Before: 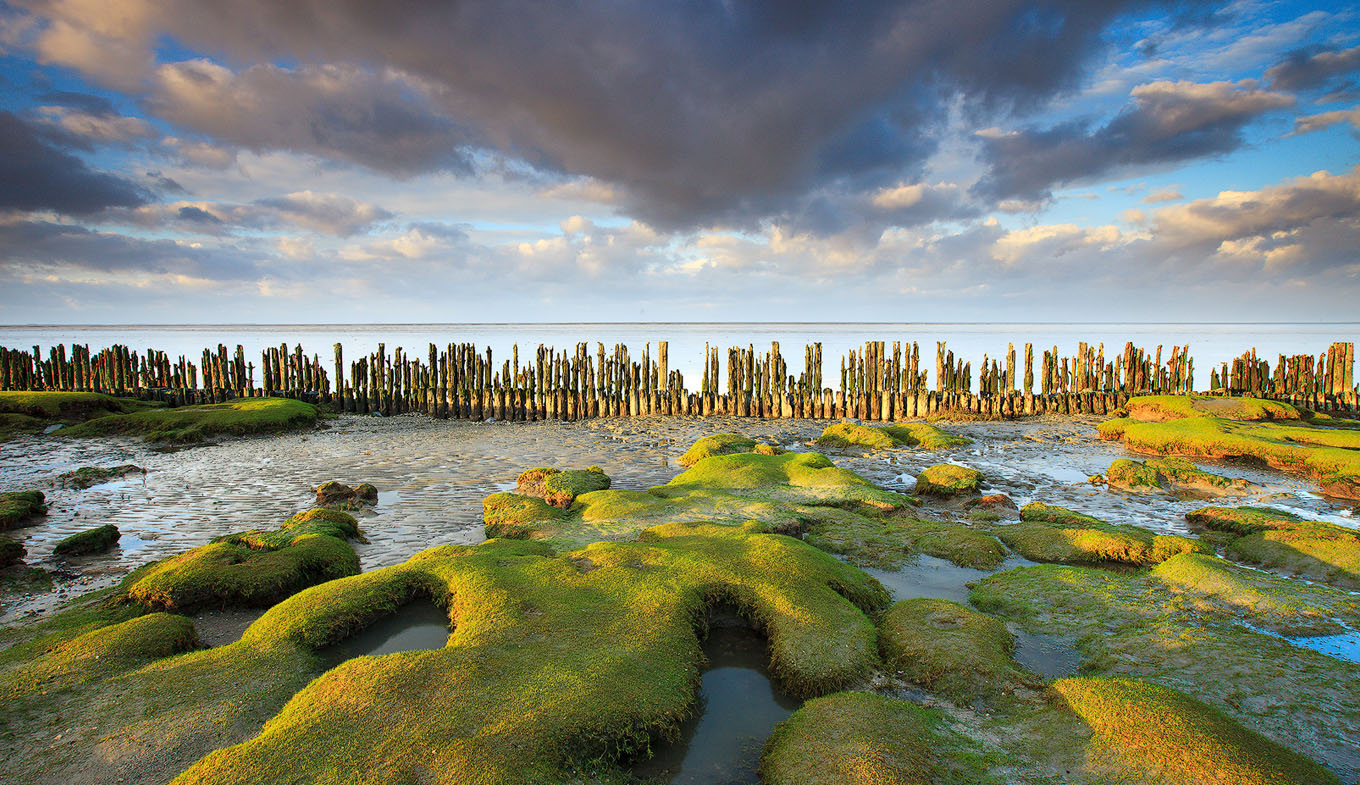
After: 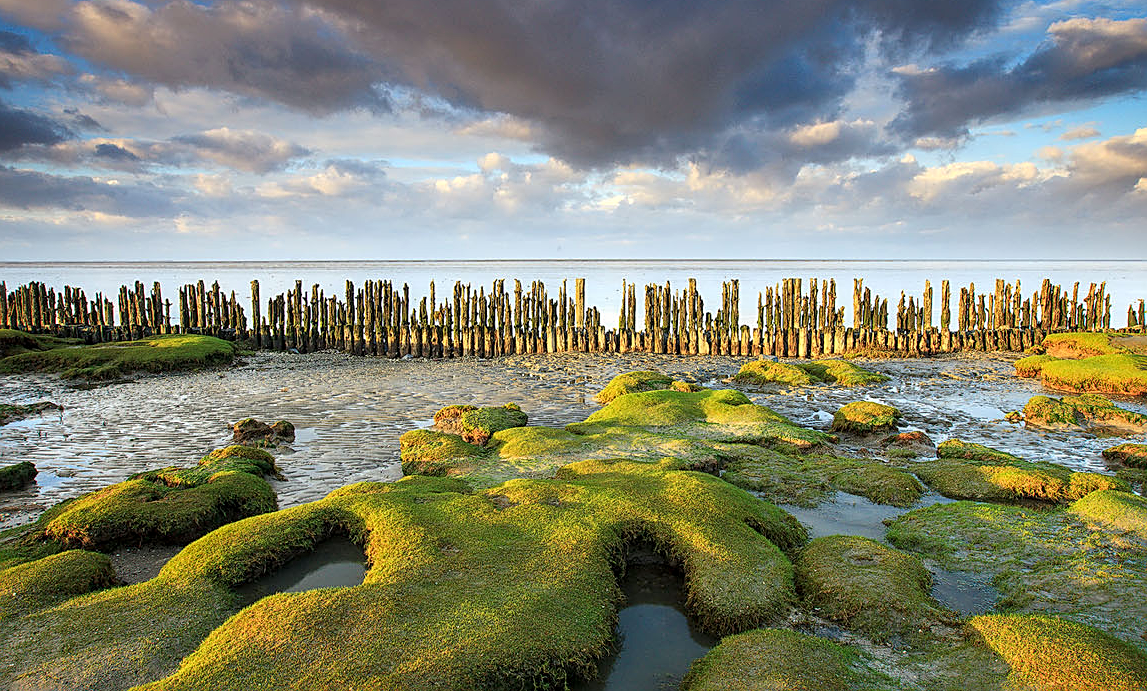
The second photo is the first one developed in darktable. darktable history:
tone equalizer: mask exposure compensation -0.498 EV
crop: left 6.114%, top 8.123%, right 9.53%, bottom 3.789%
local contrast: on, module defaults
sharpen: on, module defaults
